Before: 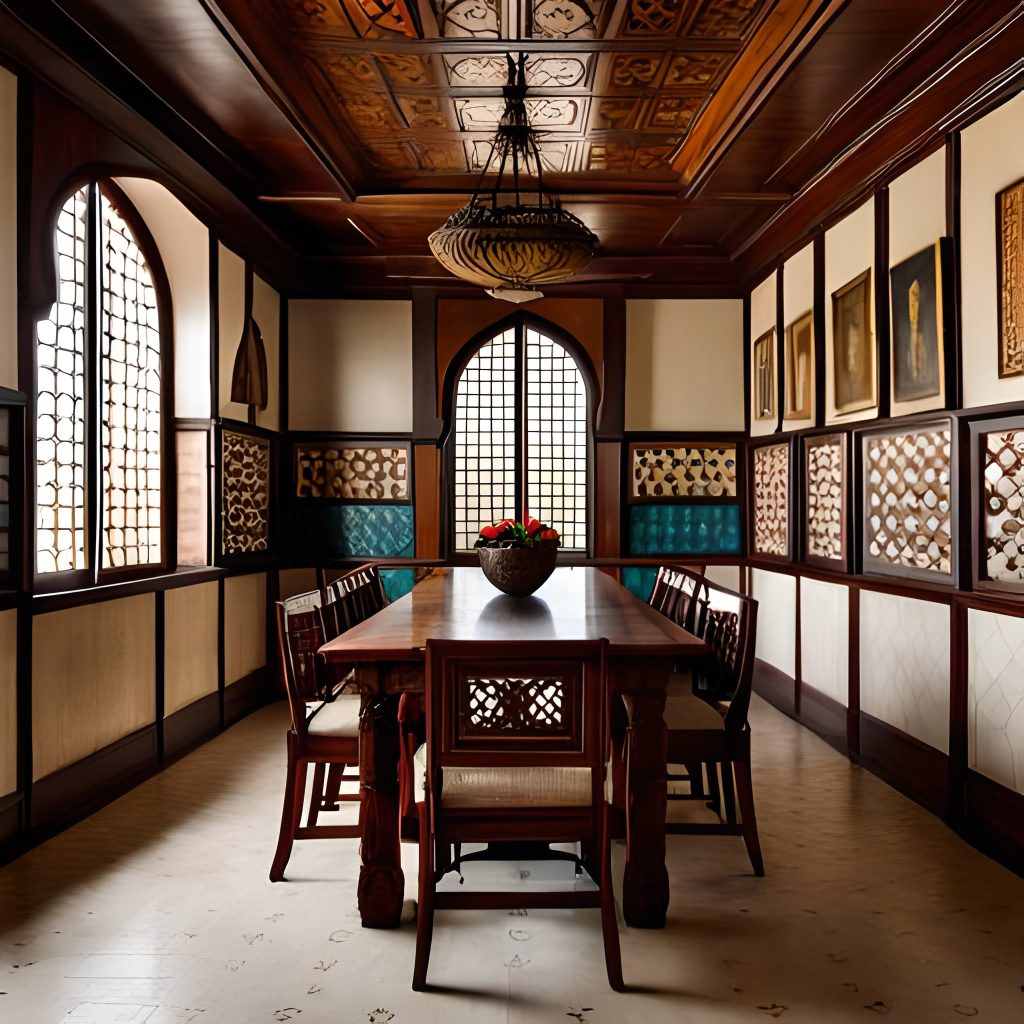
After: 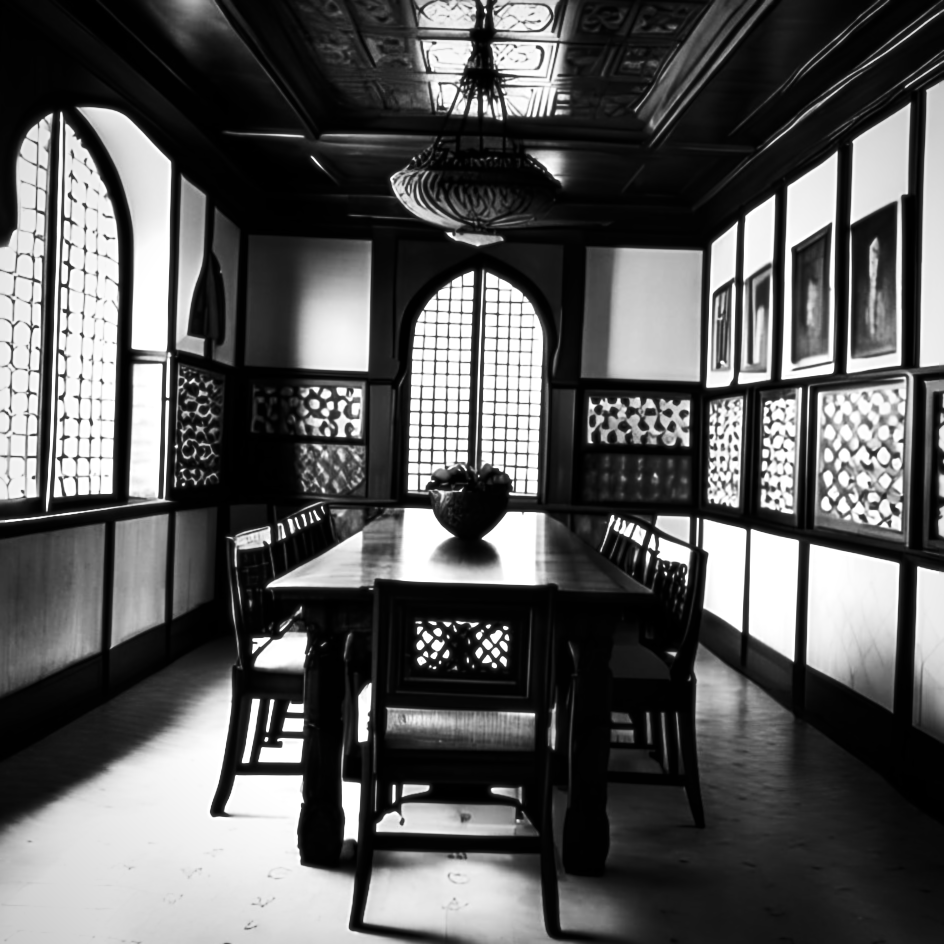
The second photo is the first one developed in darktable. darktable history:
sharpen: on, module defaults
contrast brightness saturation: saturation -0.05
crop and rotate: angle -1.96°, left 3.097%, top 4.154%, right 1.586%, bottom 0.529%
lowpass: radius 0.76, contrast 1.56, saturation 0, unbound 0
monochrome: on, module defaults
tone equalizer: -8 EV -0.75 EV, -7 EV -0.7 EV, -6 EV -0.6 EV, -5 EV -0.4 EV, -3 EV 0.4 EV, -2 EV 0.6 EV, -1 EV 0.7 EV, +0 EV 0.75 EV, edges refinement/feathering 500, mask exposure compensation -1.57 EV, preserve details no
vignetting: fall-off radius 70%, automatic ratio true
soften: size 10%, saturation 50%, brightness 0.2 EV, mix 10%
